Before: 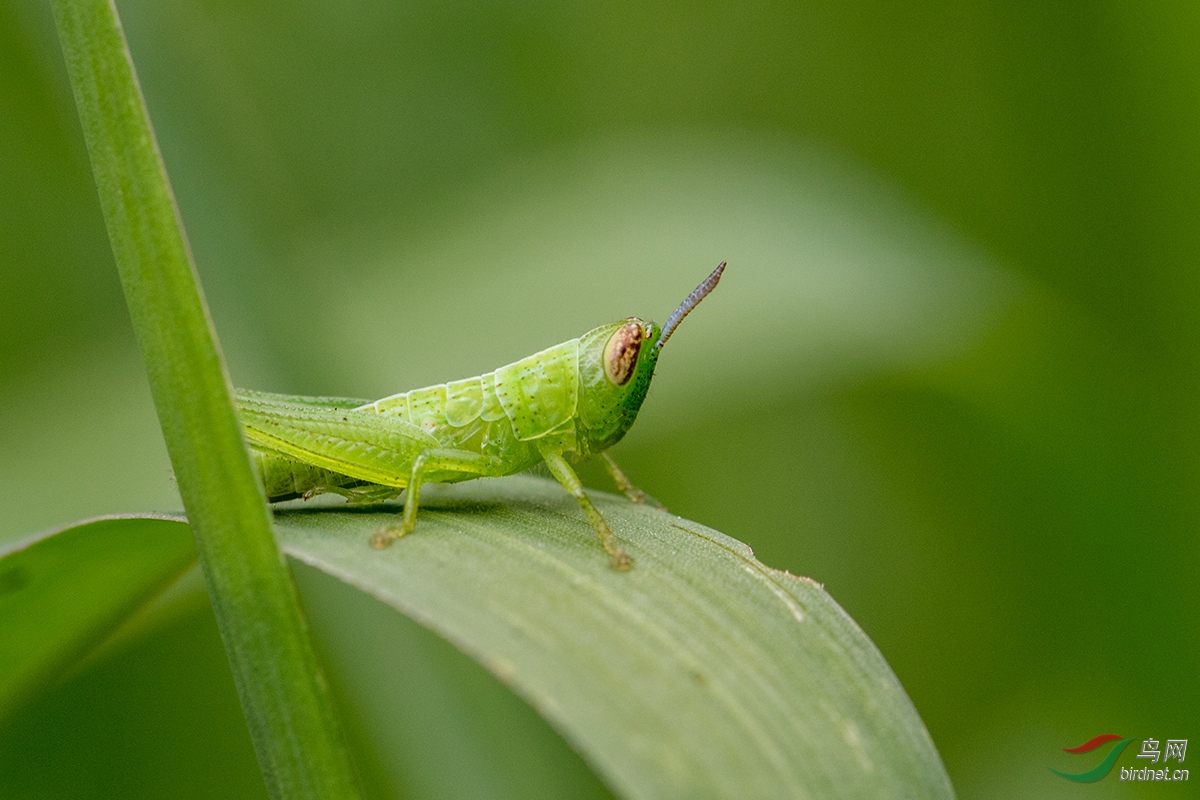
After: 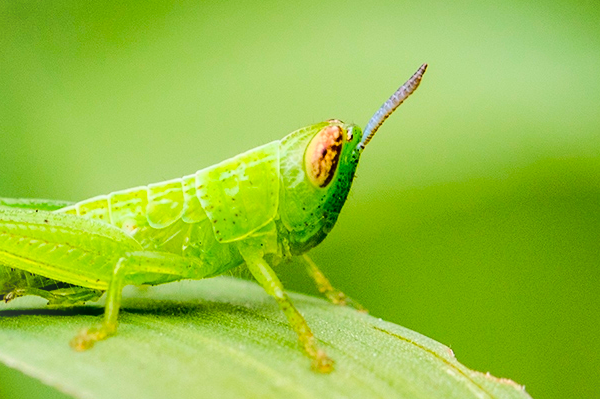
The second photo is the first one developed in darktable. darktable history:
base curve: curves: ch0 [(0, 0) (0.036, 0.025) (0.121, 0.166) (0.206, 0.329) (0.605, 0.79) (1, 1)]
contrast brightness saturation: contrast 0.026, brightness 0.057, saturation 0.12
shadows and highlights: shadows 29.31, highlights -28.88, low approximation 0.01, soften with gaussian
color balance rgb: shadows lift › chroma 2.013%, shadows lift › hue 247.55°, perceptual saturation grading › global saturation 29.414%, perceptual brilliance grading › mid-tones 10.642%, perceptual brilliance grading › shadows 14.233%
crop: left 24.957%, top 24.856%, right 24.995%, bottom 25.181%
vignetting: brightness 0.038, saturation 0.001
